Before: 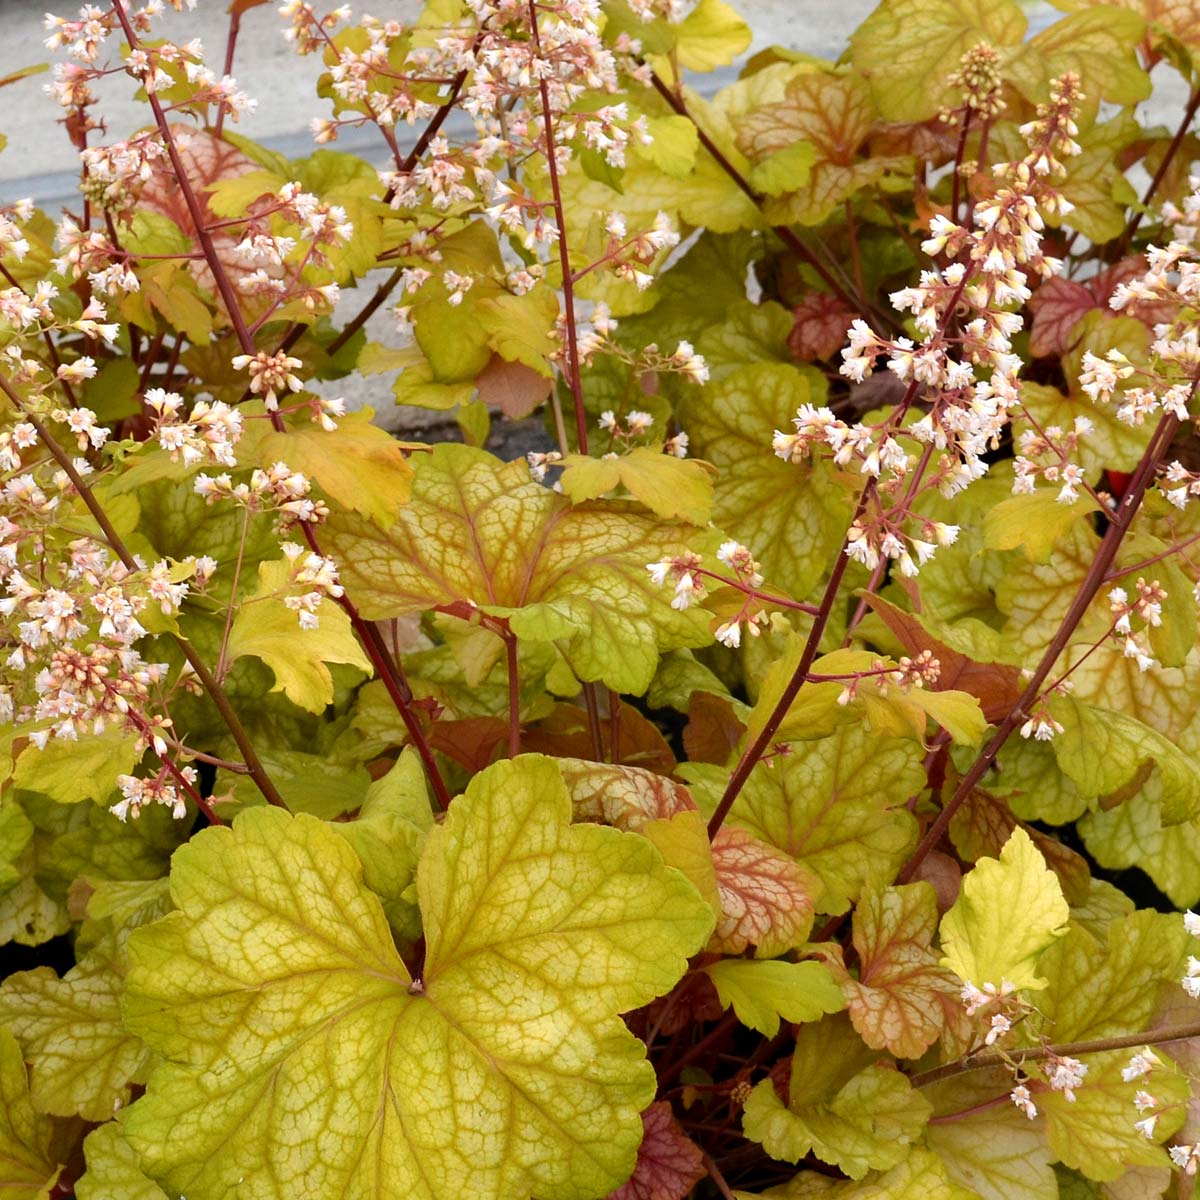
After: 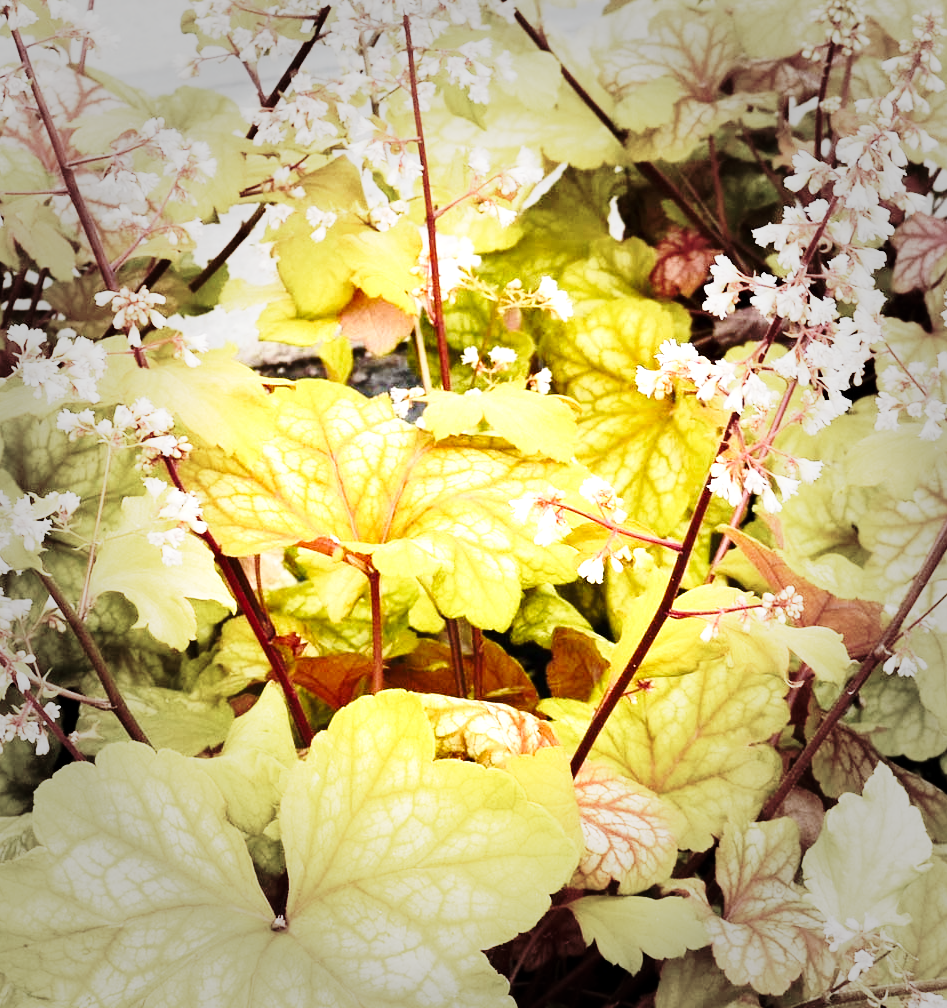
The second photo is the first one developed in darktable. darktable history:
levels: white 99.91%
tone equalizer: -8 EV -1.07 EV, -7 EV -1.02 EV, -6 EV -0.833 EV, -5 EV -0.603 EV, -3 EV 0.56 EV, -2 EV 0.848 EV, -1 EV 1 EV, +0 EV 1.08 EV, edges refinement/feathering 500, mask exposure compensation -1.57 EV, preserve details no
base curve: curves: ch0 [(0, 0) (0.032, 0.037) (0.105, 0.228) (0.435, 0.76) (0.856, 0.983) (1, 1)], preserve colors none
crop: left 11.45%, top 5.345%, right 9.58%, bottom 10.581%
contrast brightness saturation: saturation -0.054
exposure: black level correction 0.001, exposure 0.499 EV, compensate highlight preservation false
vignetting: fall-off start 48.36%, automatic ratio true, width/height ratio 1.291
